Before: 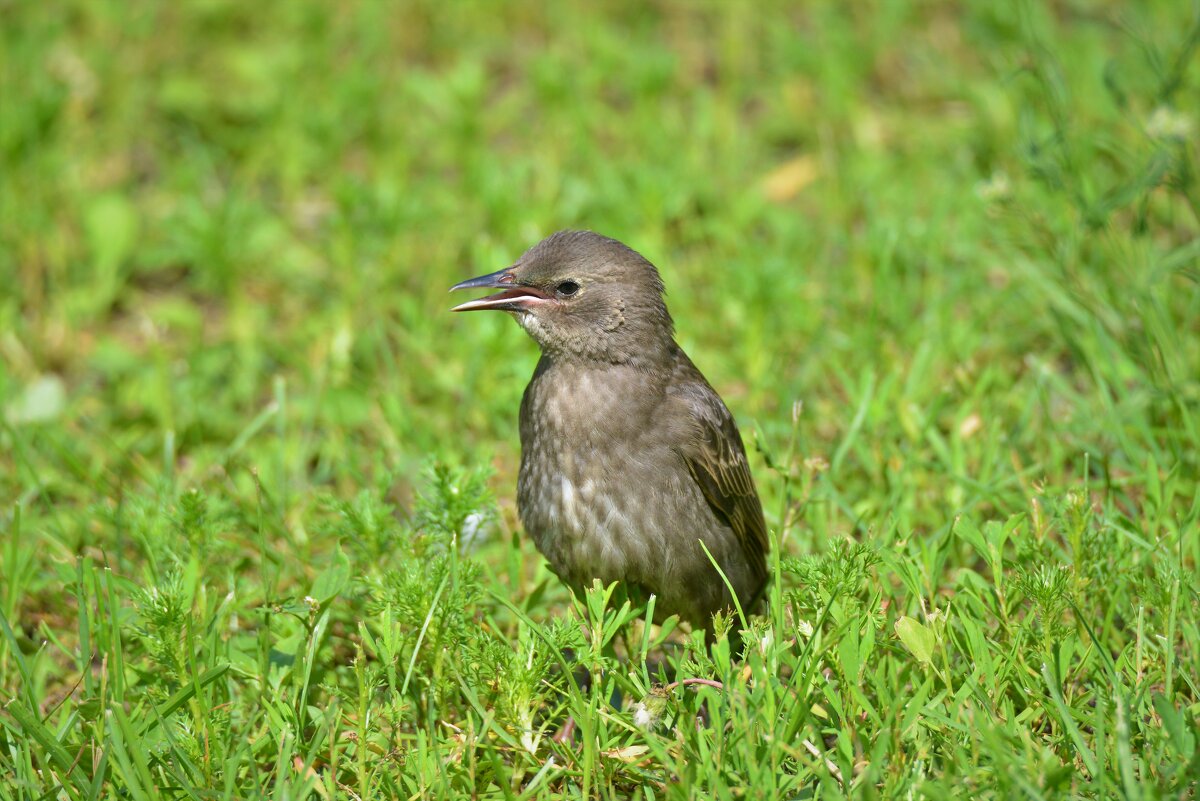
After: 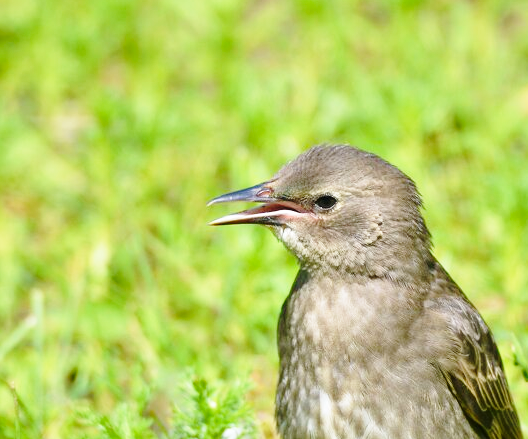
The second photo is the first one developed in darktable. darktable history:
crop: left 20.248%, top 10.86%, right 35.675%, bottom 34.321%
base curve: curves: ch0 [(0, 0) (0.028, 0.03) (0.121, 0.232) (0.46, 0.748) (0.859, 0.968) (1, 1)], preserve colors none
